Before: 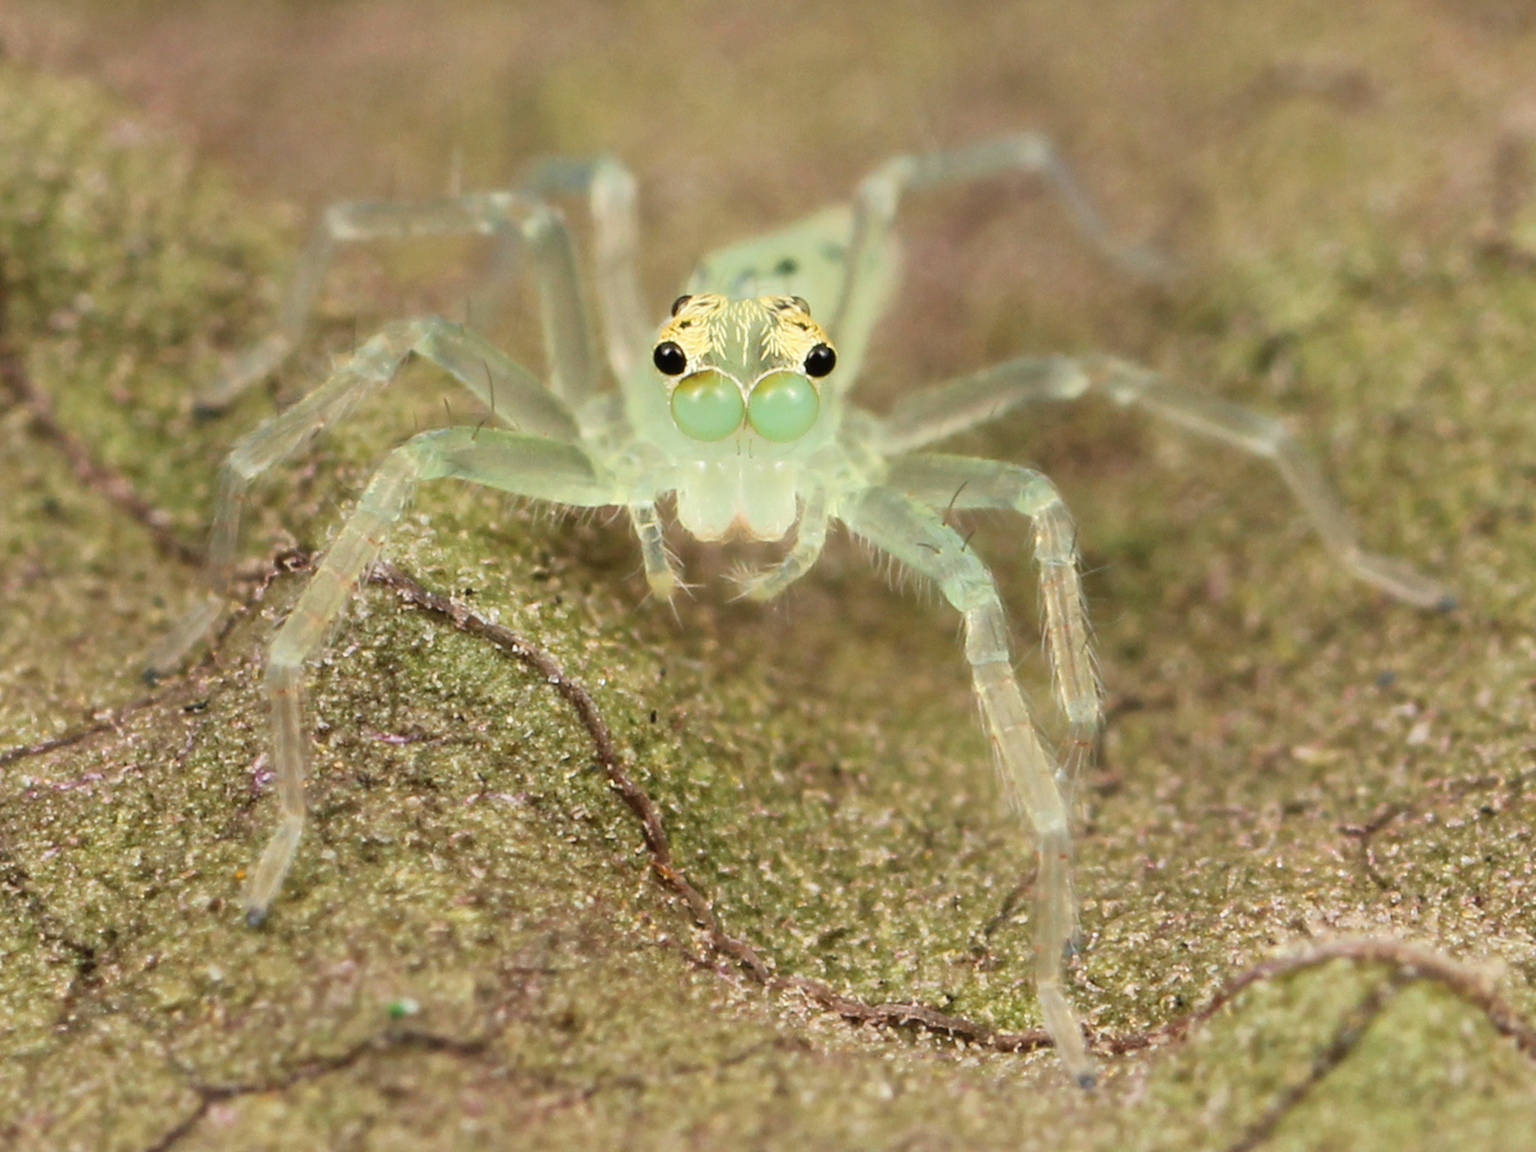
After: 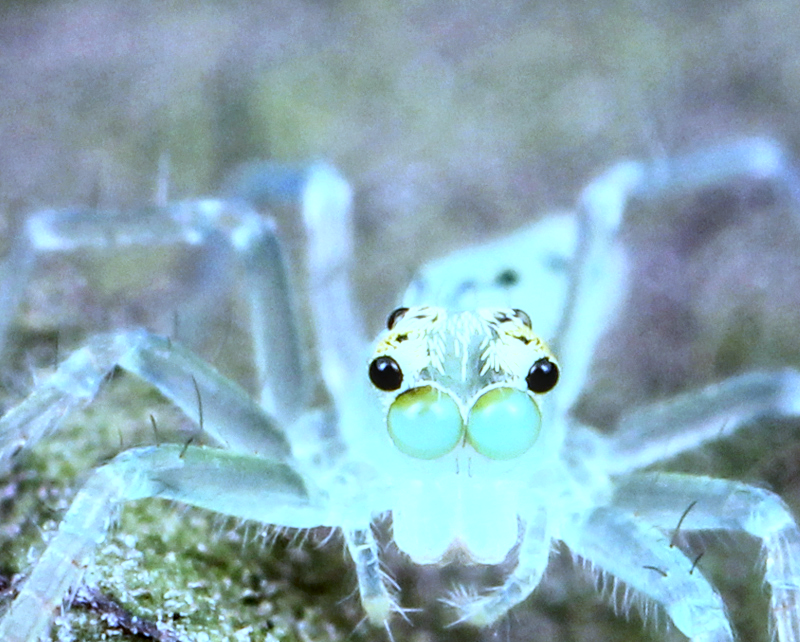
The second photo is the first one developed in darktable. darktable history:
crop: left 19.556%, right 30.401%, bottom 46.458%
contrast brightness saturation: contrast 0.23, brightness 0.1, saturation 0.29
local contrast: highlights 60%, shadows 60%, detail 160%
white balance: red 0.766, blue 1.537
